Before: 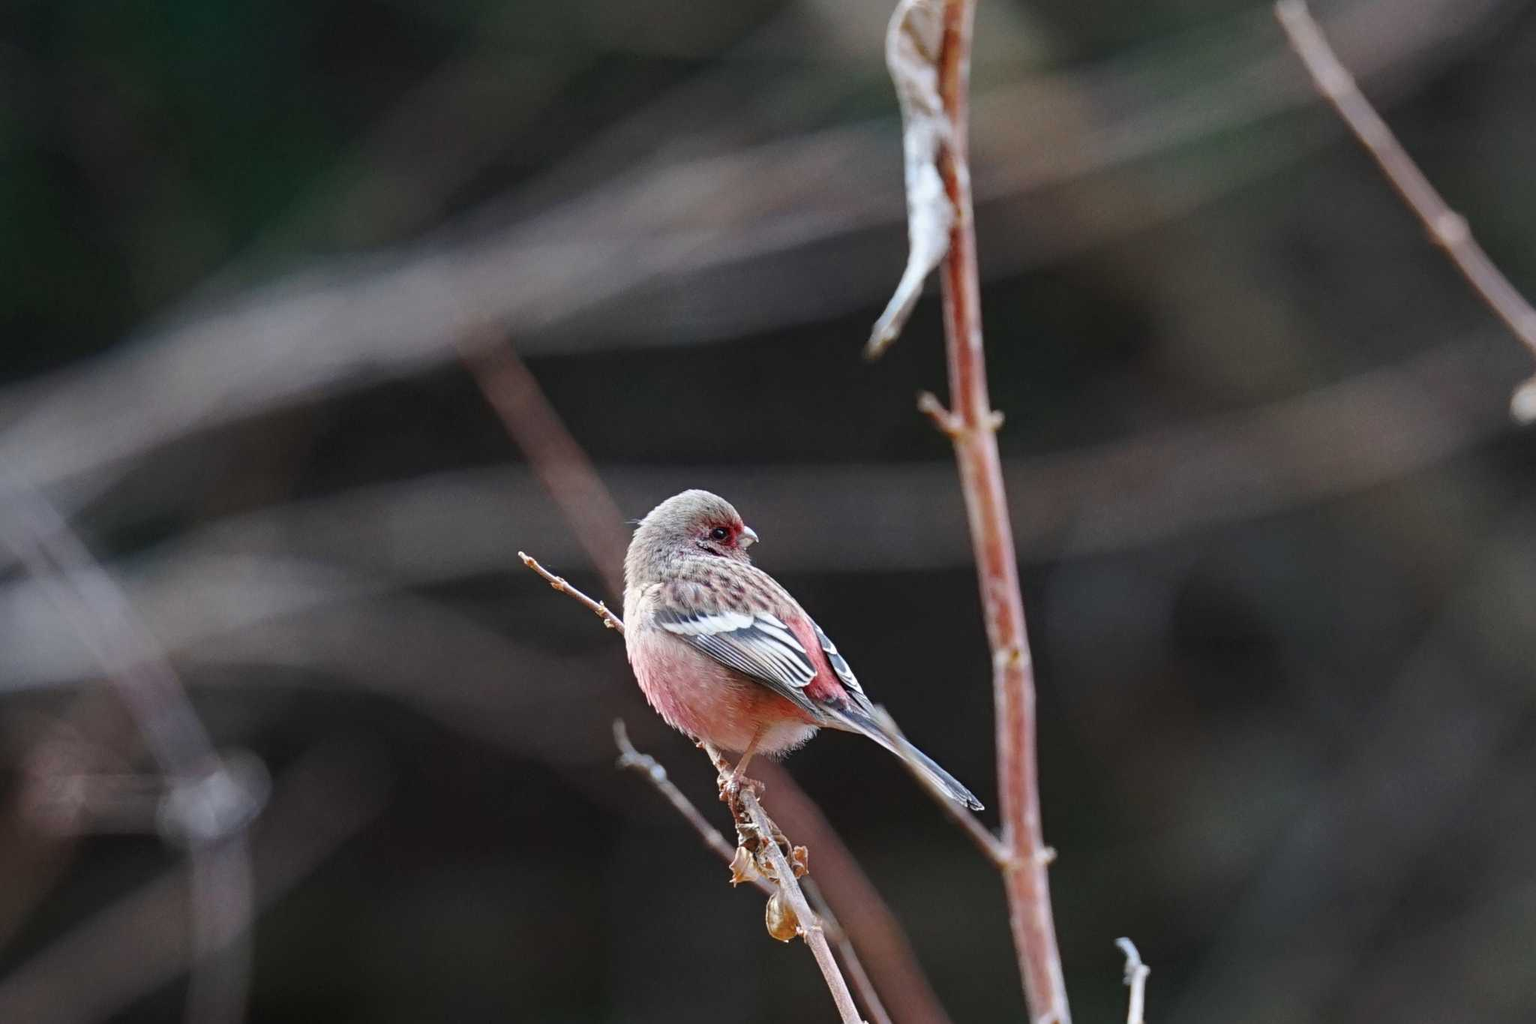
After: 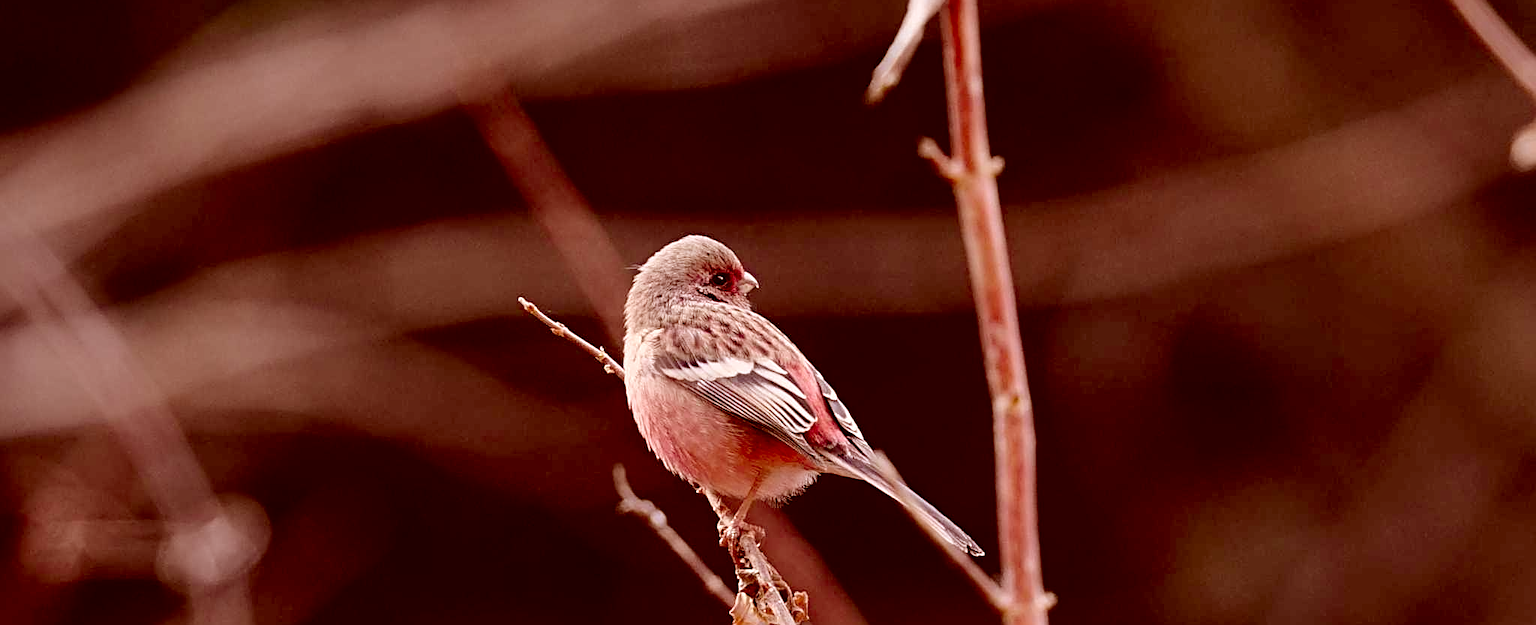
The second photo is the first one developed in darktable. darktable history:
sharpen: on, module defaults
color correction: highlights a* 9.12, highlights b* 8.67, shadows a* 39.9, shadows b* 39.81, saturation 0.808
crop and rotate: top 24.858%, bottom 14.029%
exposure: black level correction 0.017, exposure -0.005 EV, compensate highlight preservation false
shadows and highlights: shadows 21.04, highlights -35.81, soften with gaussian
